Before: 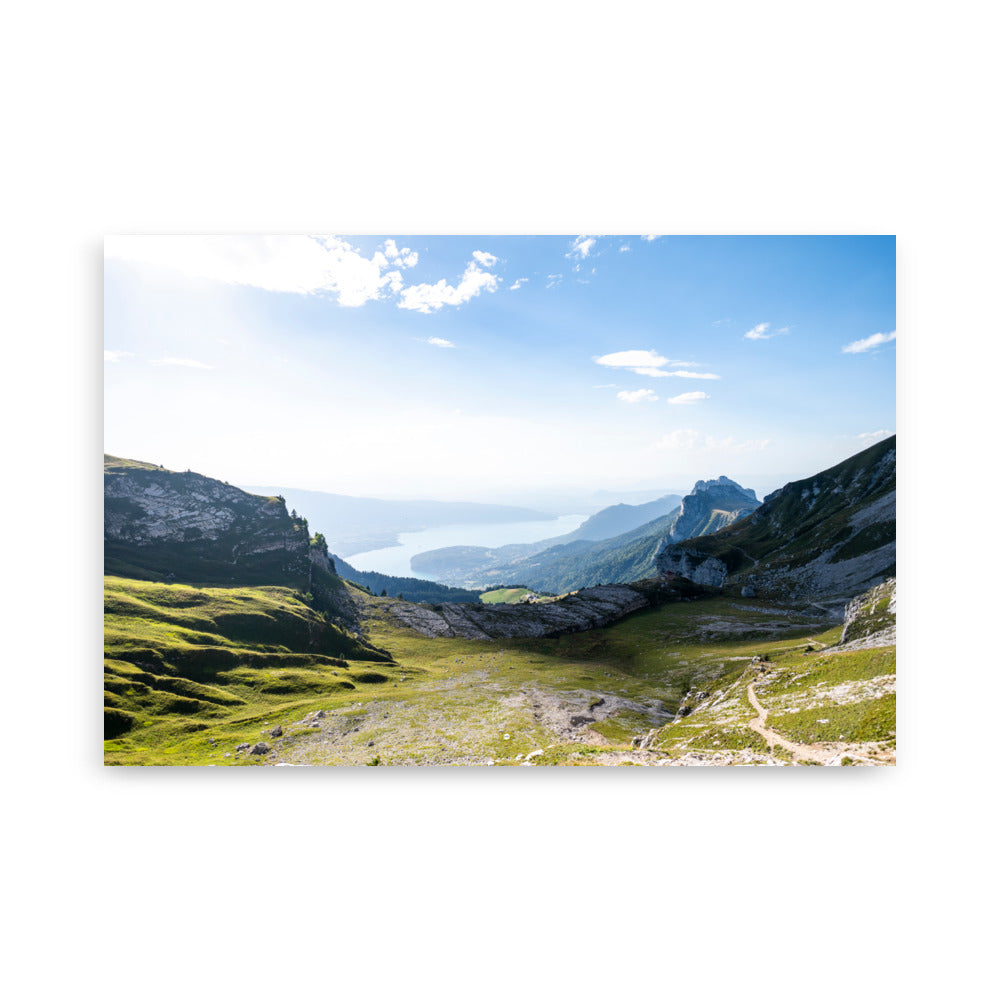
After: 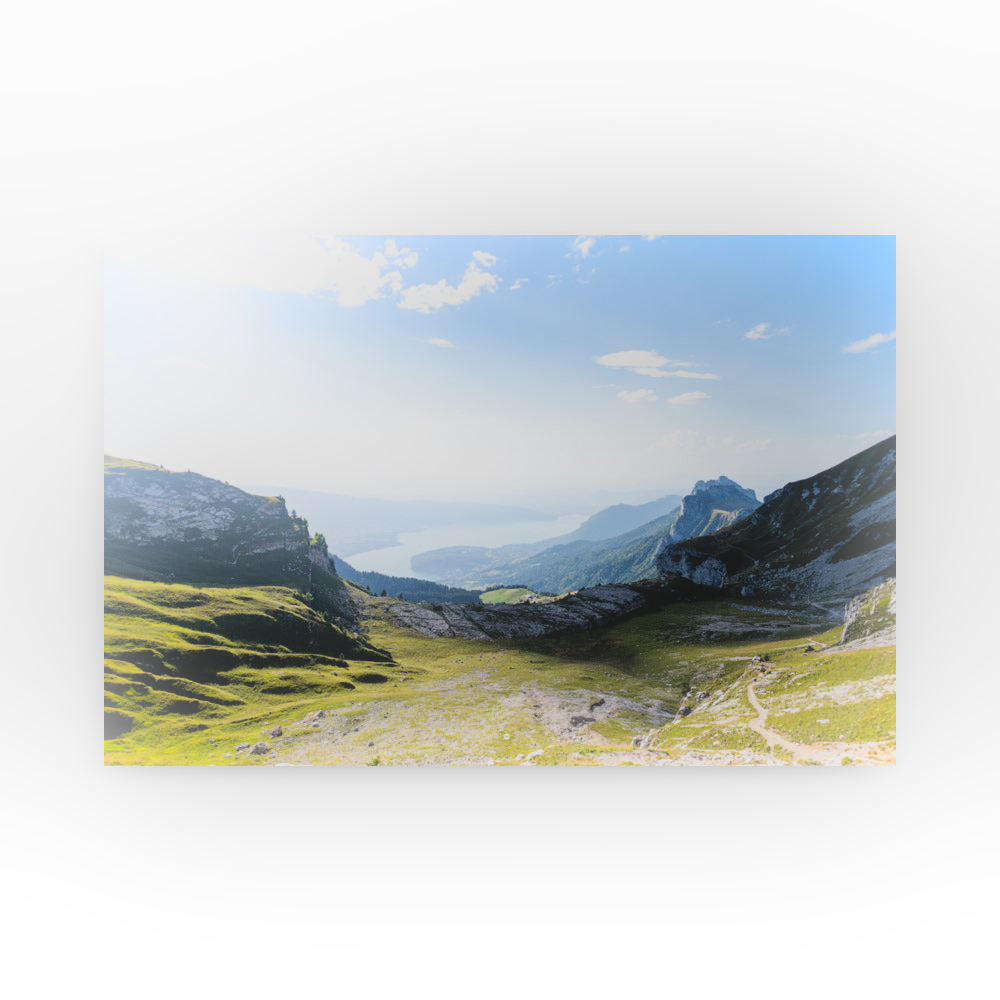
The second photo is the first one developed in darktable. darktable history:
exposure: exposure -0.048 EV, compensate highlight preservation false
bloom: on, module defaults
graduated density: rotation 5.63°, offset 76.9
filmic rgb: hardness 4.17
